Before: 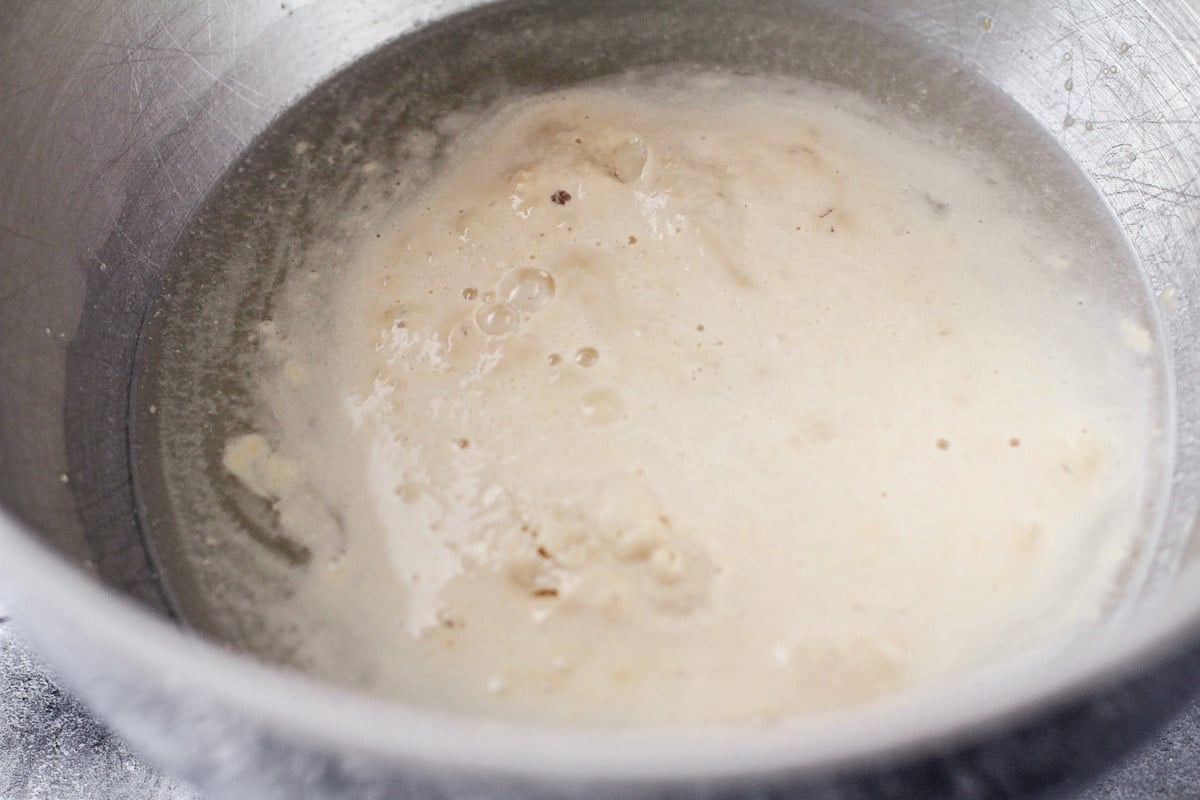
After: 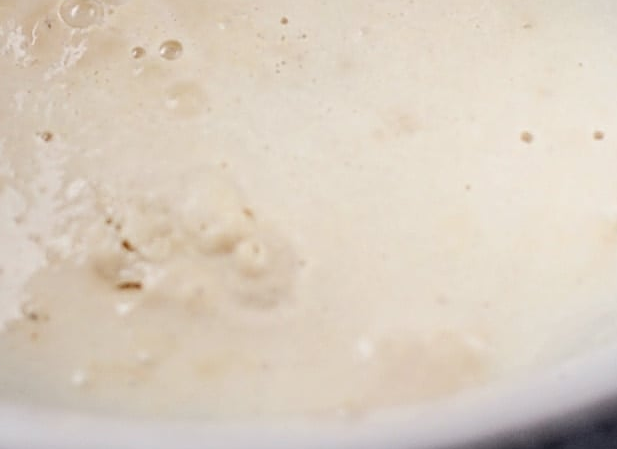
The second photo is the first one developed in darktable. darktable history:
sharpen: on, module defaults
crop: left 34.709%, top 38.42%, right 13.806%, bottom 5.362%
